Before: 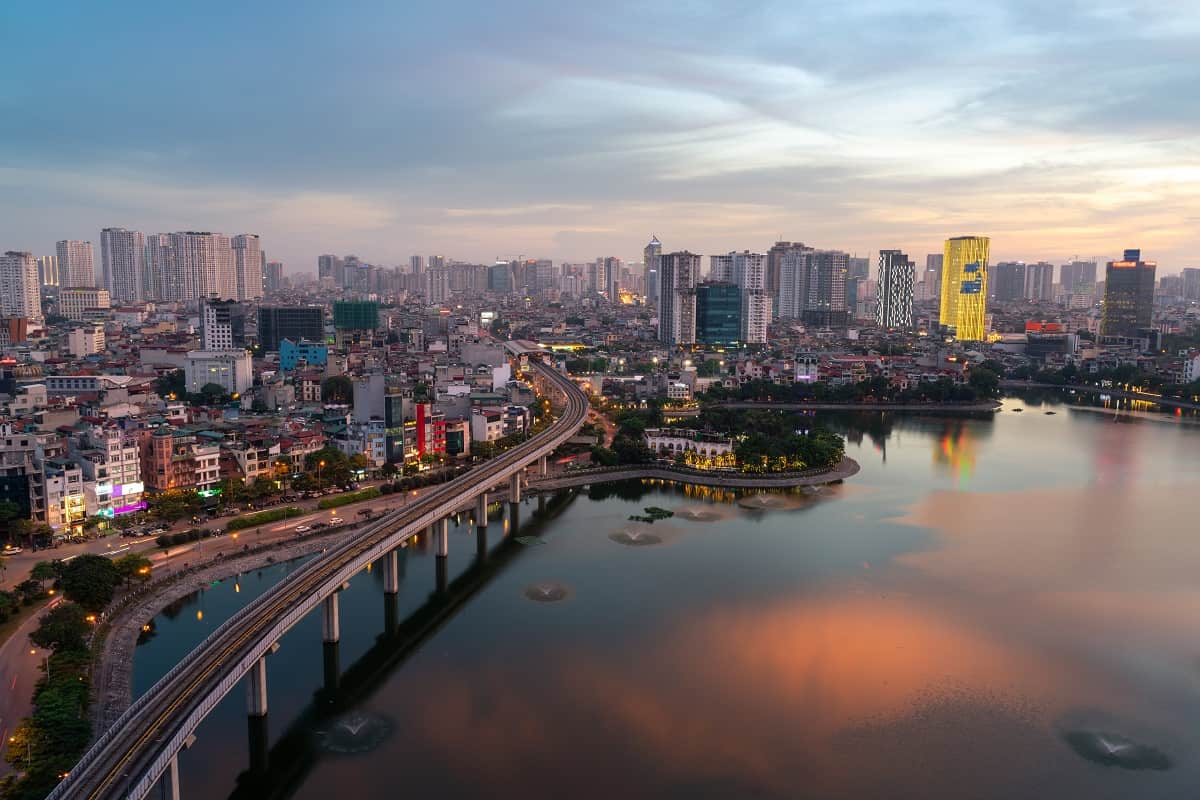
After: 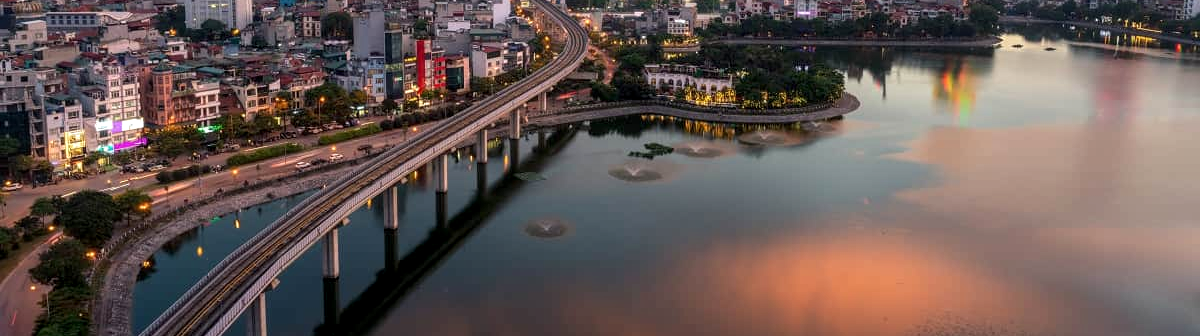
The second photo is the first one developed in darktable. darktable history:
bloom: size 15%, threshold 97%, strength 7%
local contrast: on, module defaults
crop: top 45.551%, bottom 12.262%
exposure: exposure 0.2 EV, compensate highlight preservation false
